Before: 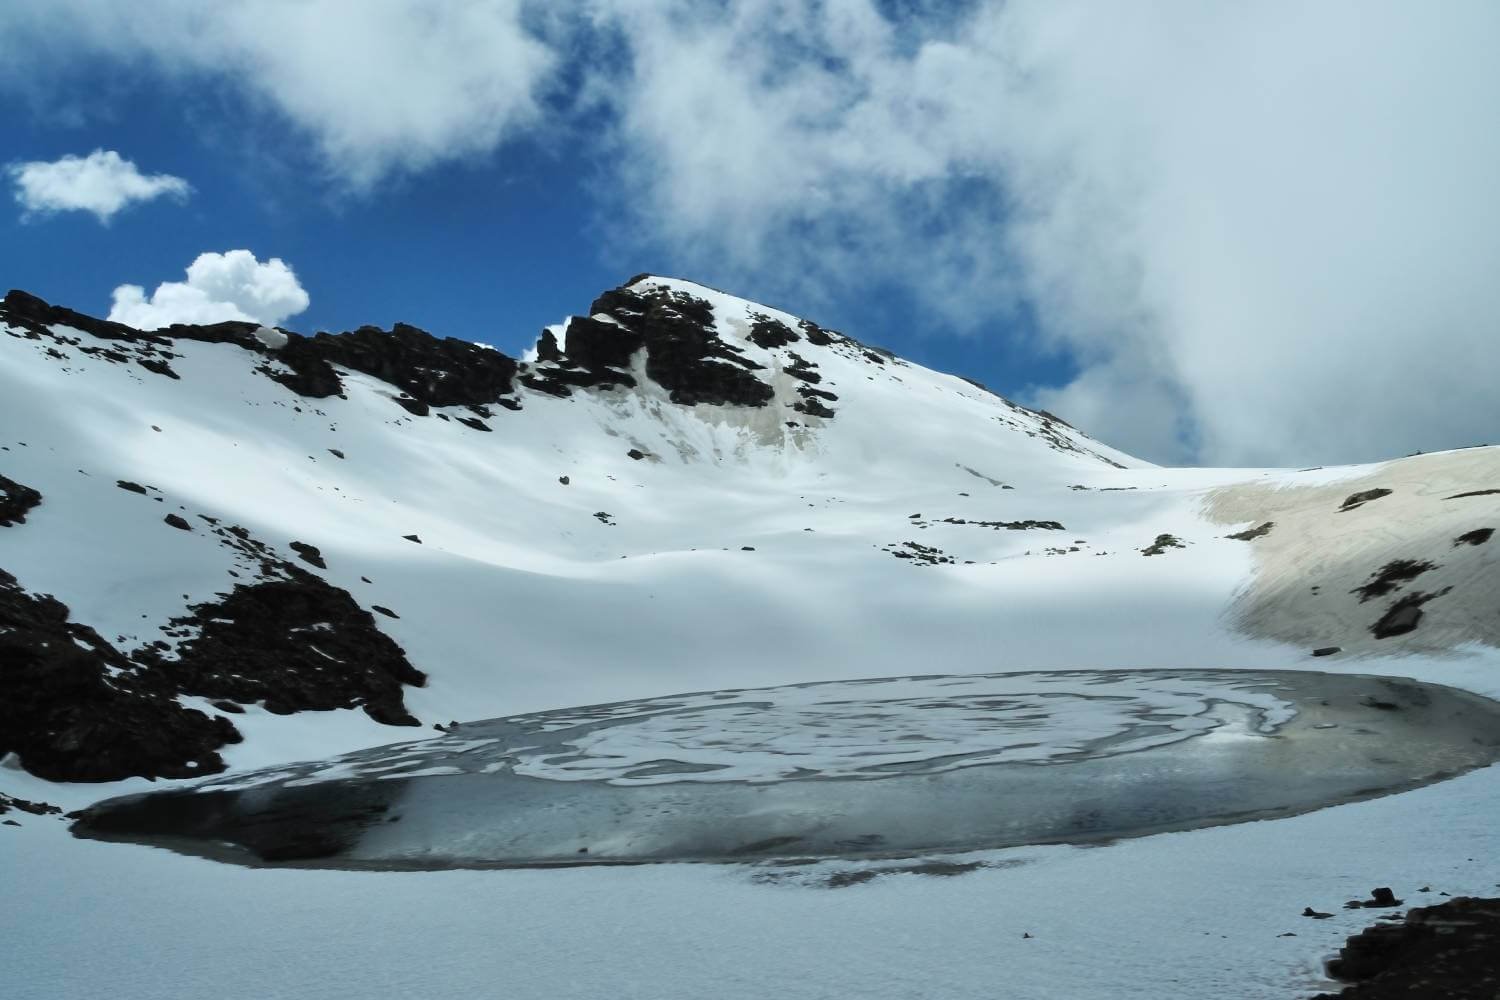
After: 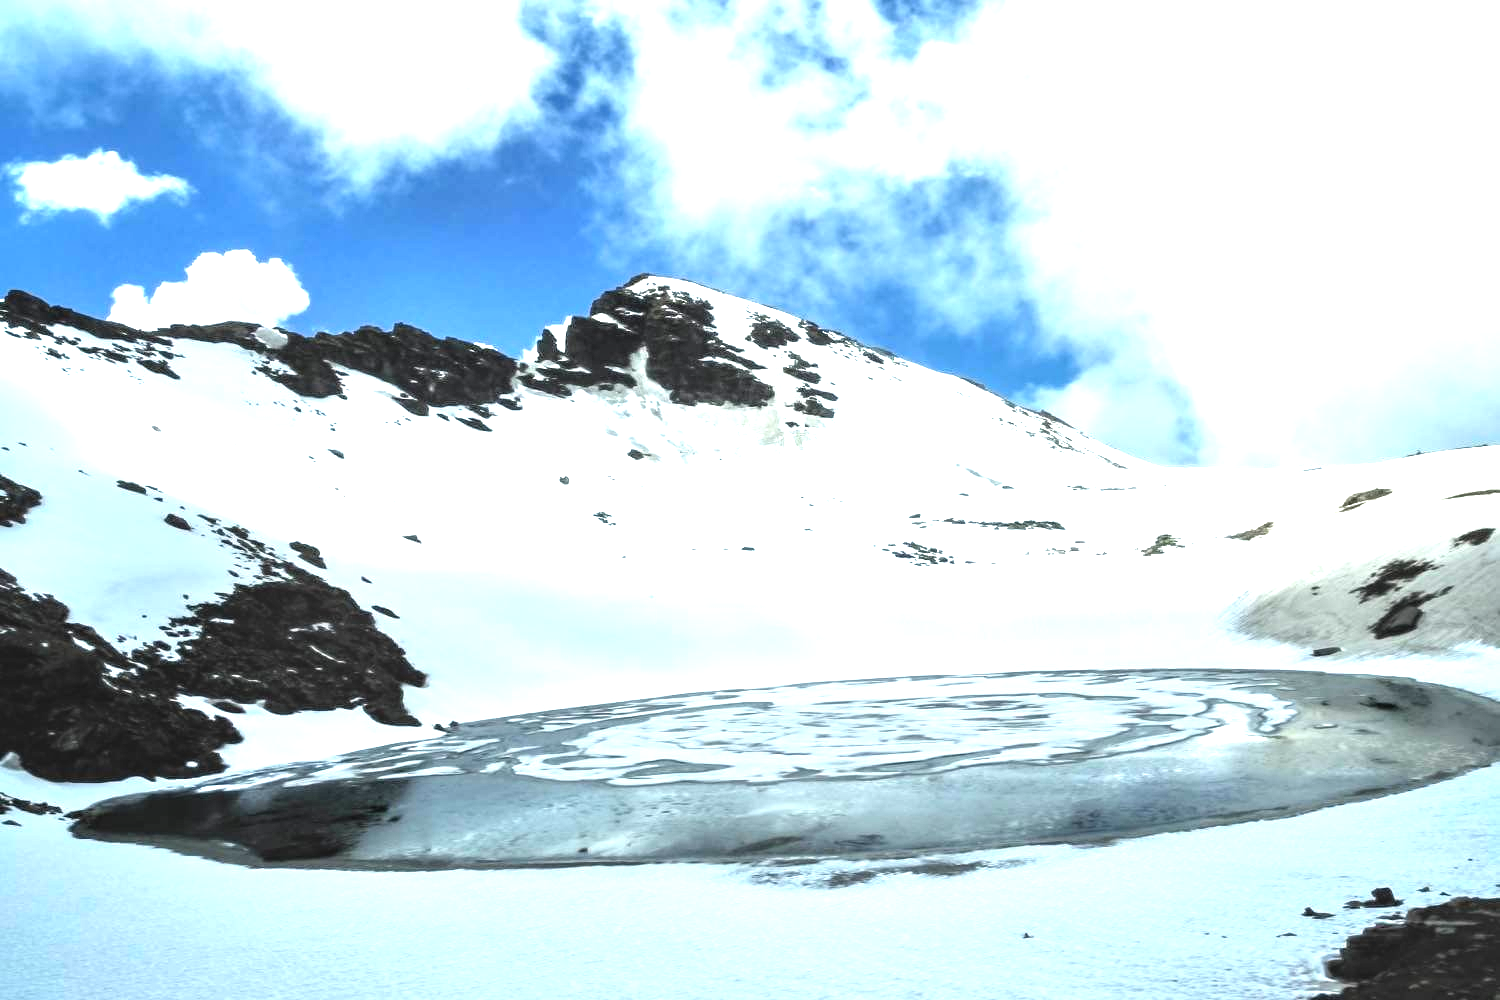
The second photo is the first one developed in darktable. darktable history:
exposure: black level correction 0, exposure 1.2 EV, compensate exposure bias true, compensate highlight preservation false
tone equalizer: -8 EV -0.451 EV, -7 EV -0.361 EV, -6 EV -0.334 EV, -5 EV -0.209 EV, -3 EV 0.248 EV, -2 EV 0.328 EV, -1 EV 0.407 EV, +0 EV 0.389 EV
local contrast: on, module defaults
